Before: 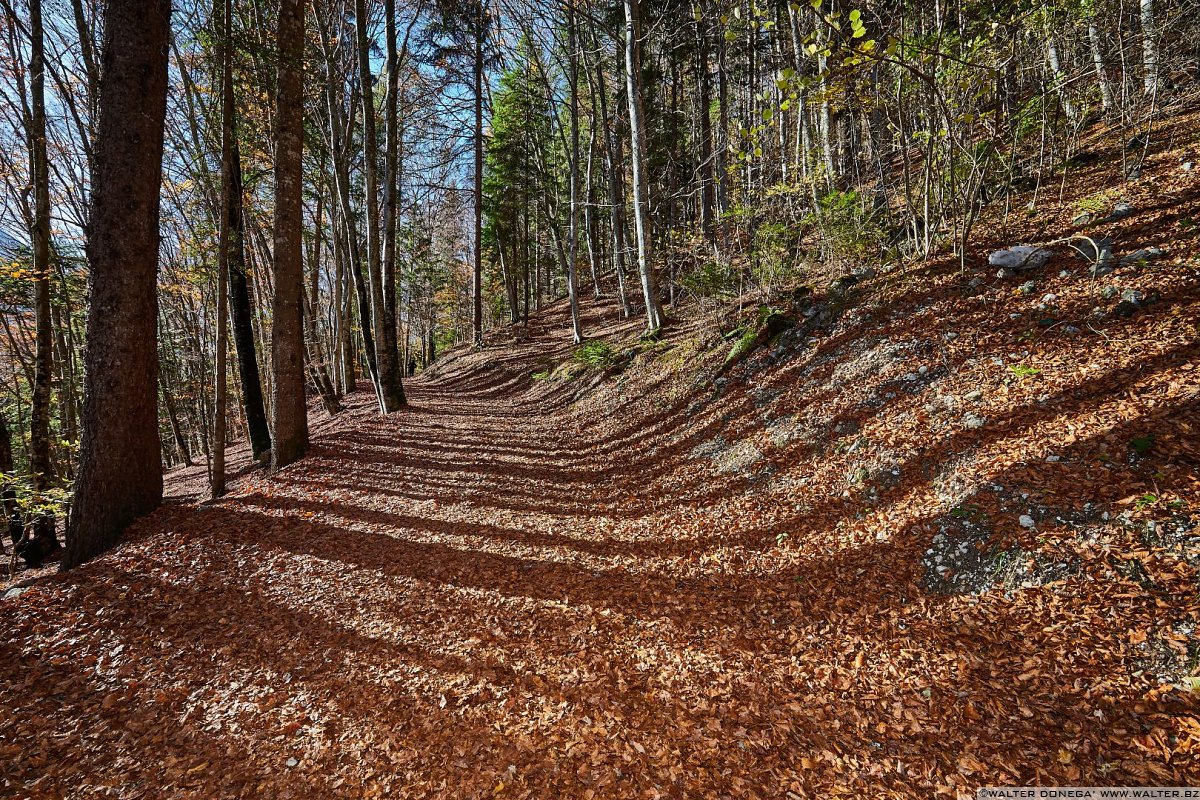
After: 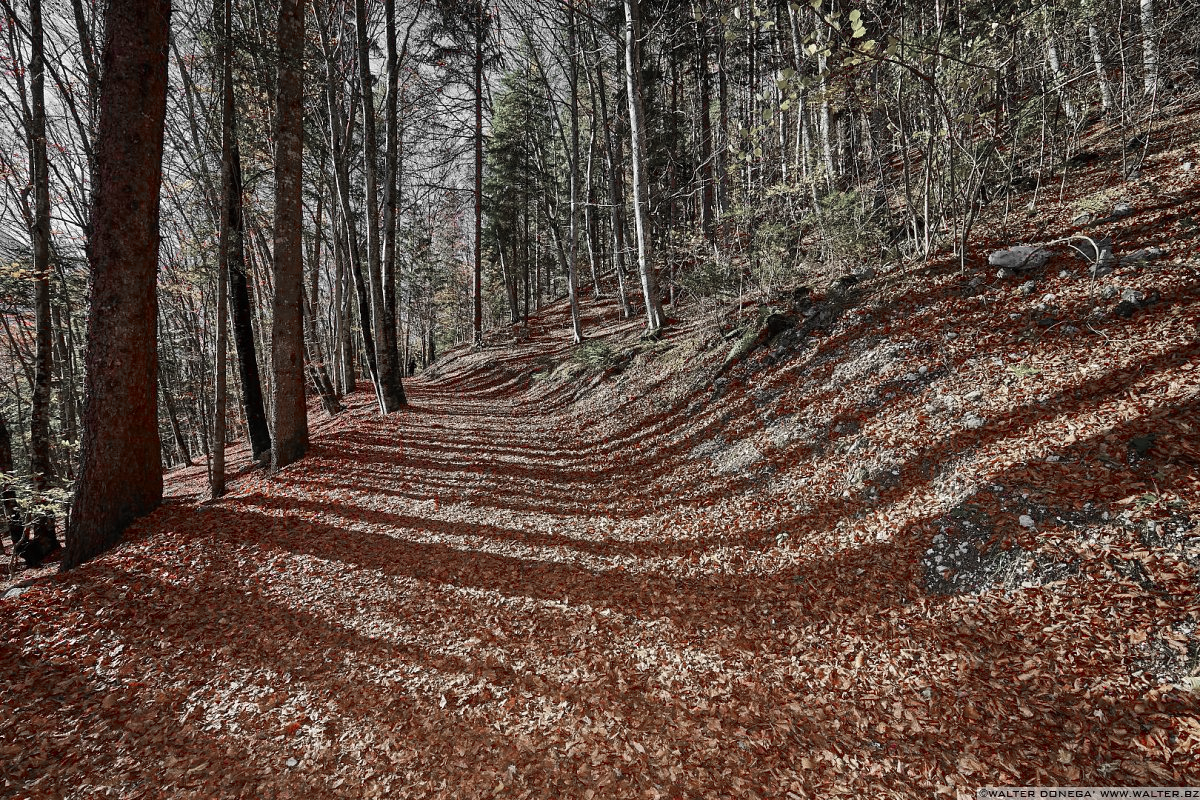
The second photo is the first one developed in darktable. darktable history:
color zones: curves: ch1 [(0, 0.831) (0.08, 0.771) (0.157, 0.268) (0.241, 0.207) (0.562, -0.005) (0.714, -0.013) (0.876, 0.01) (1, 0.831)]
shadows and highlights: radius 125.46, shadows 21.19, highlights -21.19, low approximation 0.01
